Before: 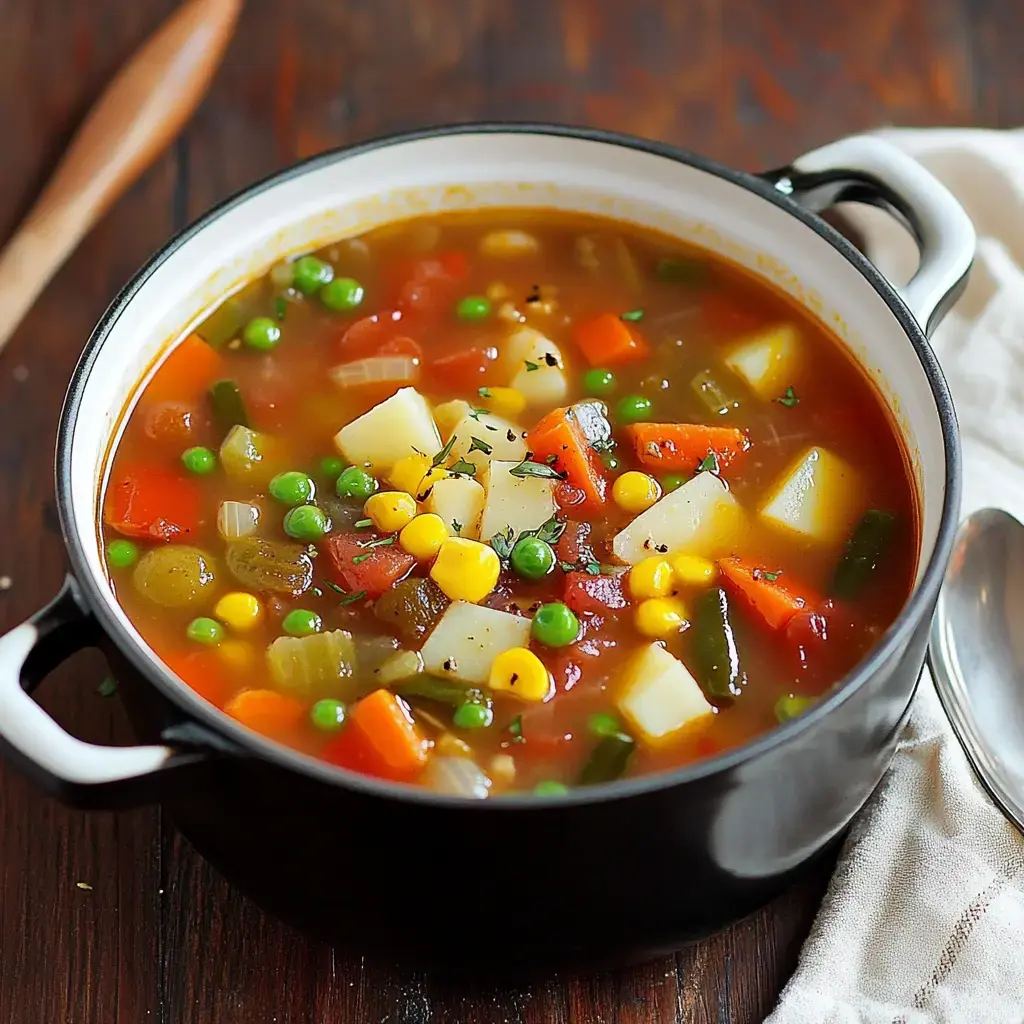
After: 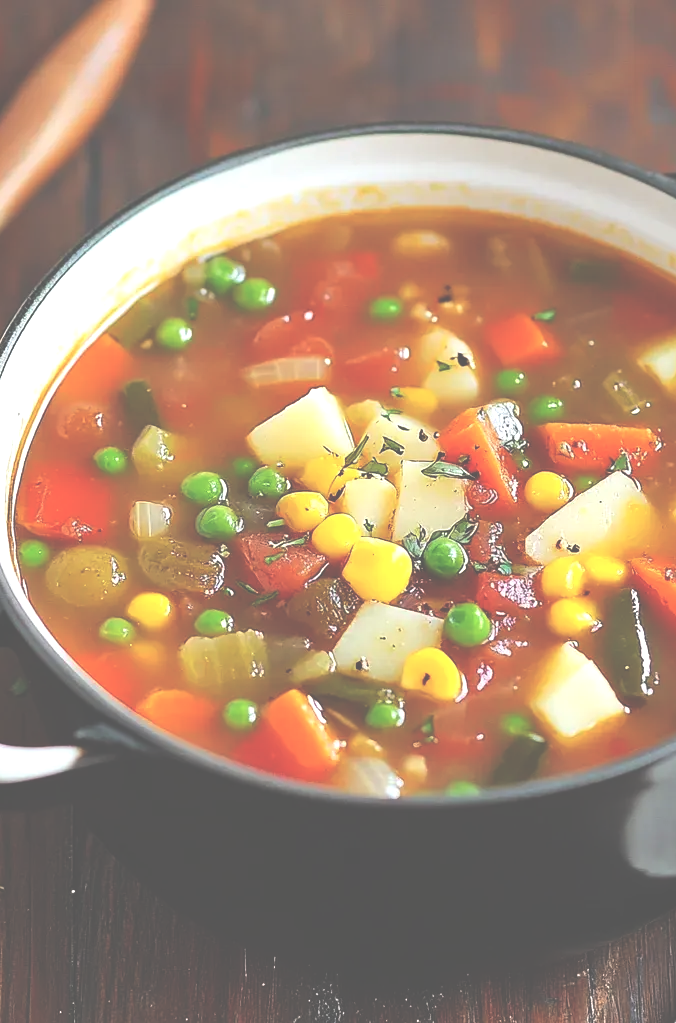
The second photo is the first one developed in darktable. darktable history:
exposure: black level correction -0.071, exposure 0.5 EV, compensate exposure bias true, compensate highlight preservation false
crop and rotate: left 8.65%, right 25.307%
